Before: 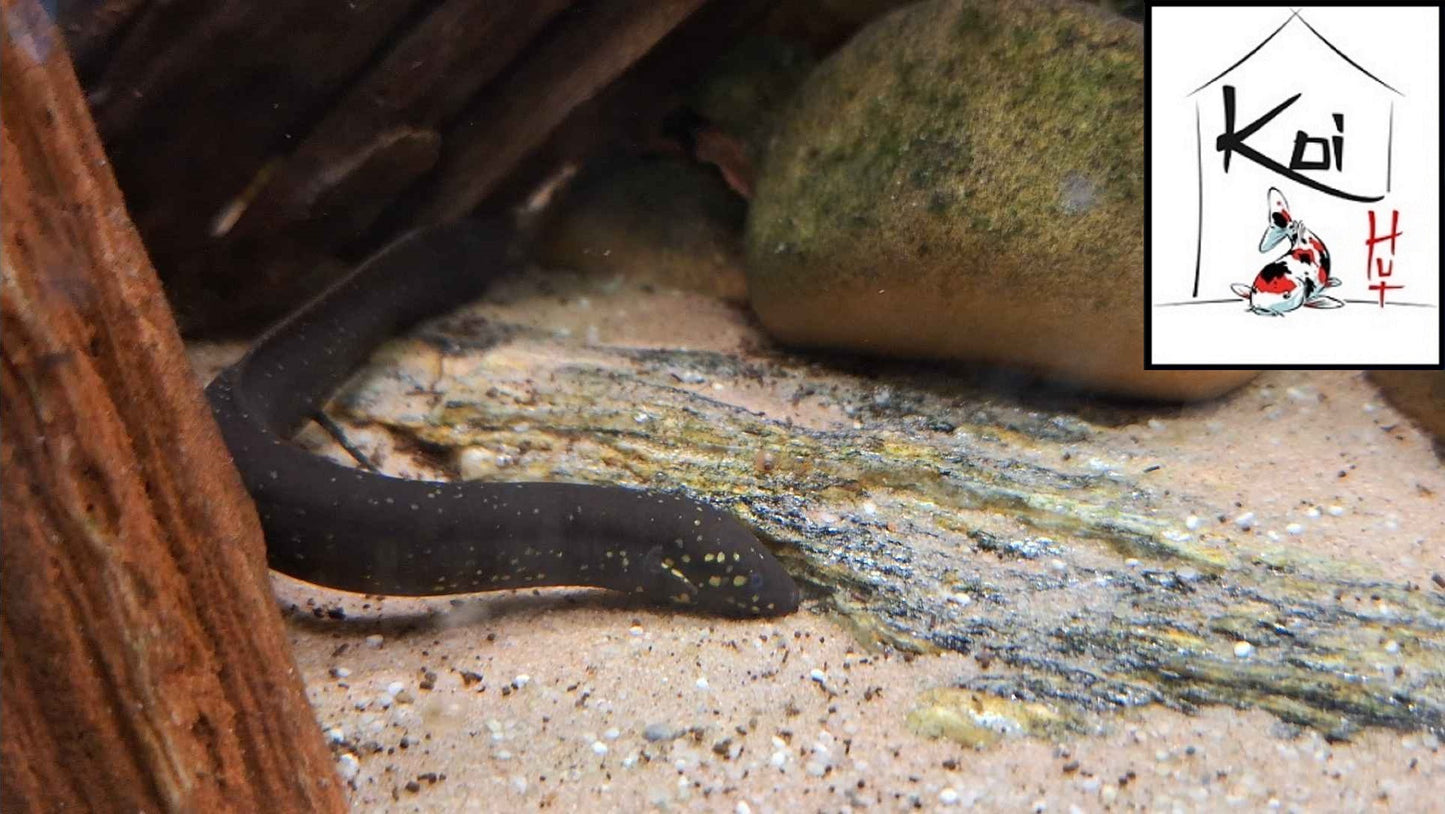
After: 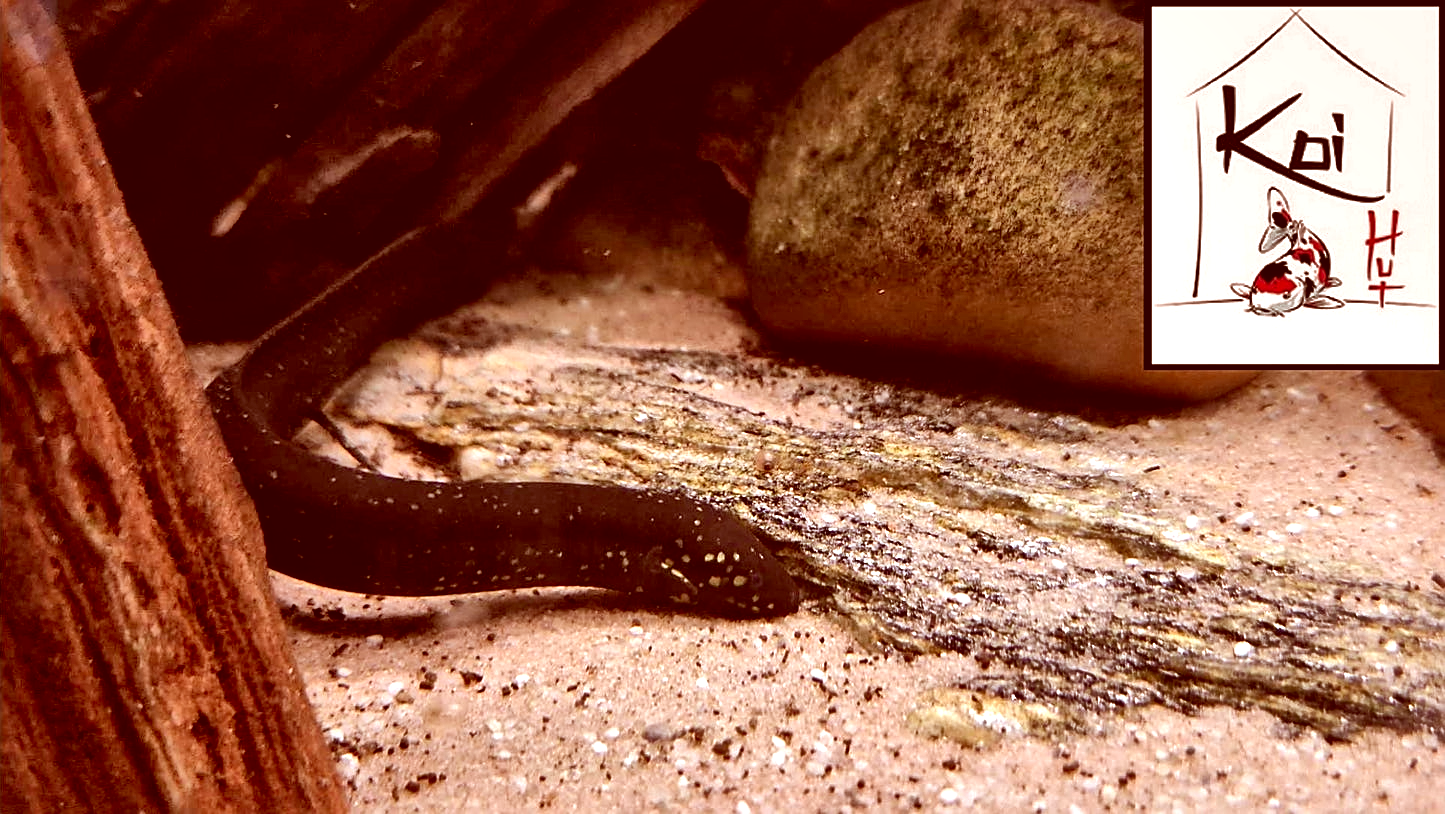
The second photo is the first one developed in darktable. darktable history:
color correction: highlights a* 9.21, highlights b* 8.91, shadows a* 39.4, shadows b* 39.35, saturation 0.787
local contrast: mode bilateral grid, contrast 44, coarseness 68, detail 213%, midtone range 0.2
sharpen: on, module defaults
